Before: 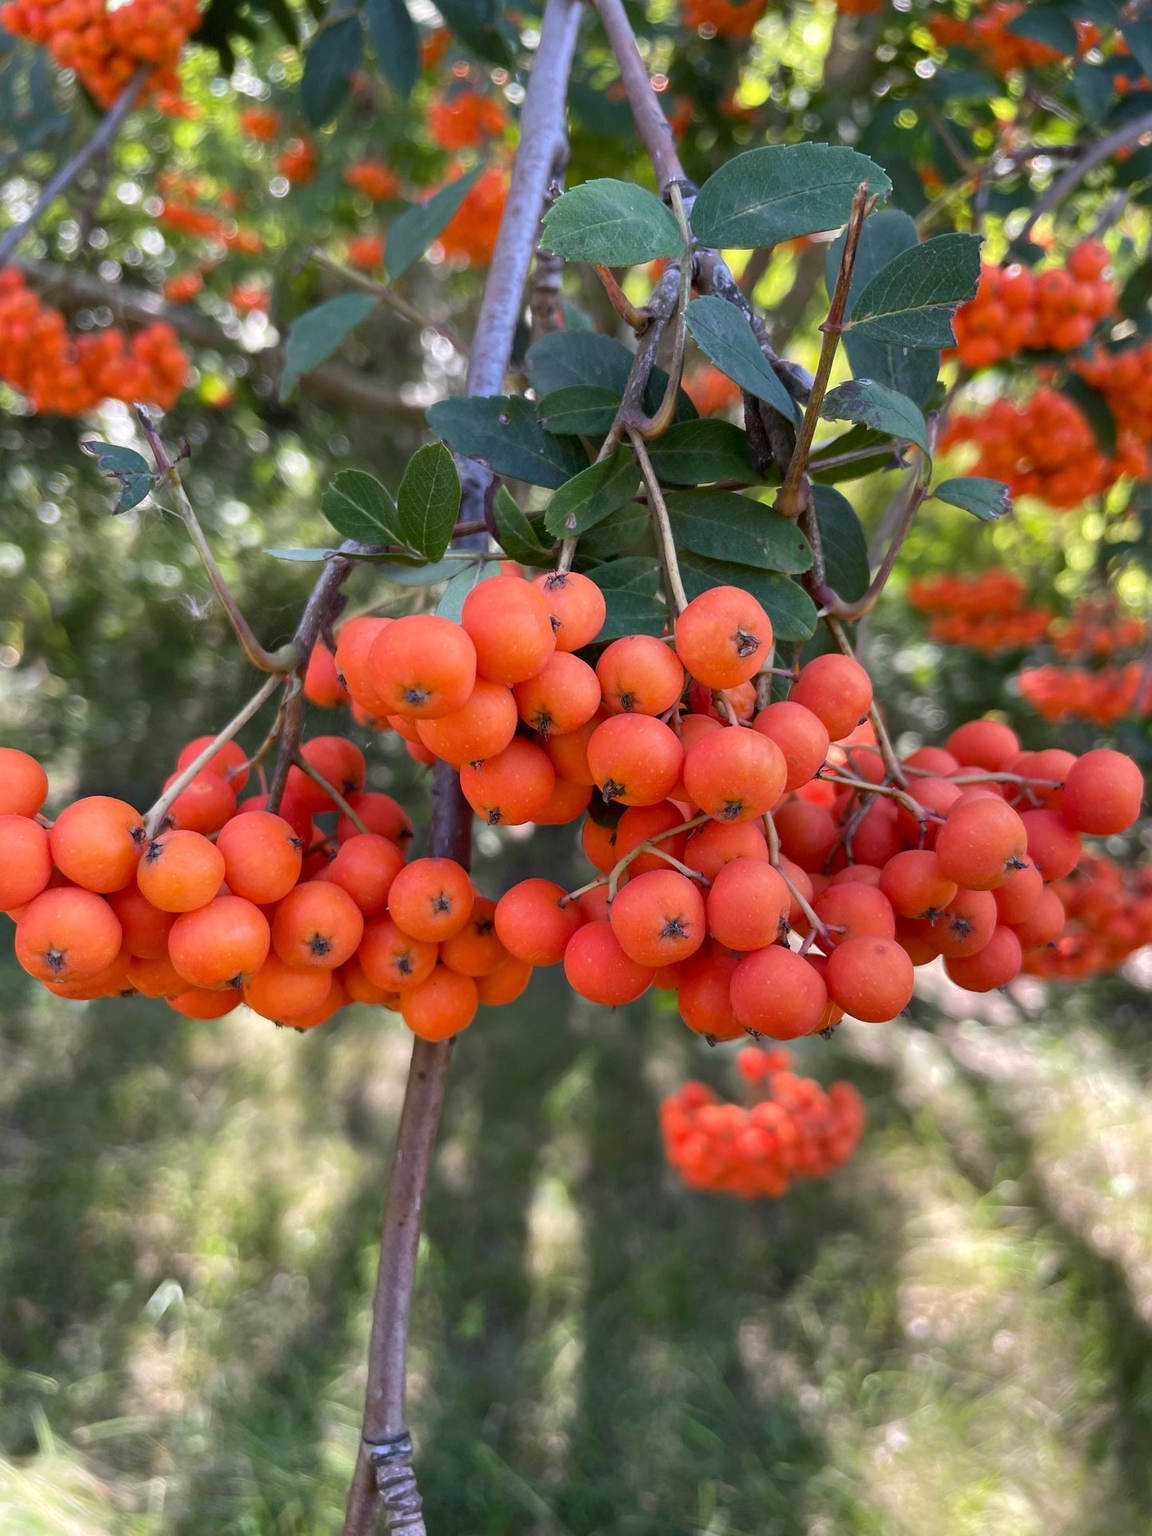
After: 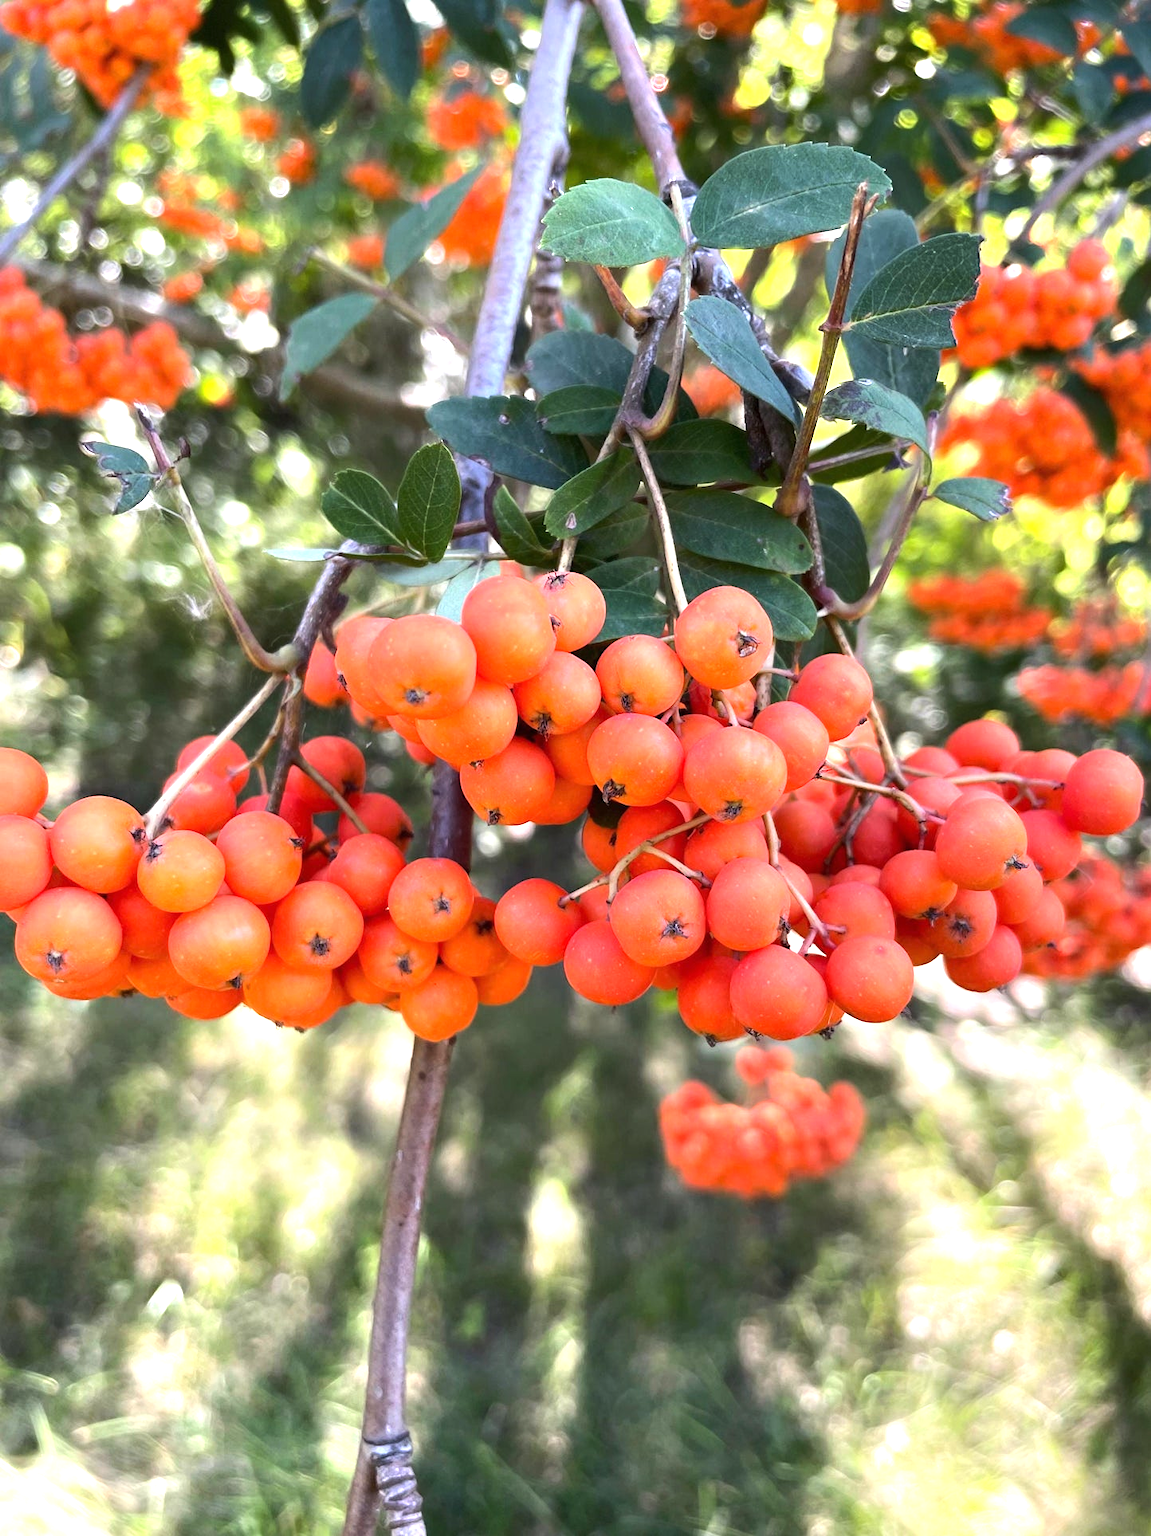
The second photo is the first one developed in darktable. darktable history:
tone equalizer: -8 EV 0 EV, -7 EV -0.003 EV, -6 EV 0.003 EV, -5 EV -0.044 EV, -4 EV -0.121 EV, -3 EV -0.163 EV, -2 EV 0.238 EV, -1 EV 0.727 EV, +0 EV 0.465 EV
exposure: black level correction 0, exposure 0.5 EV, compensate highlight preservation false
